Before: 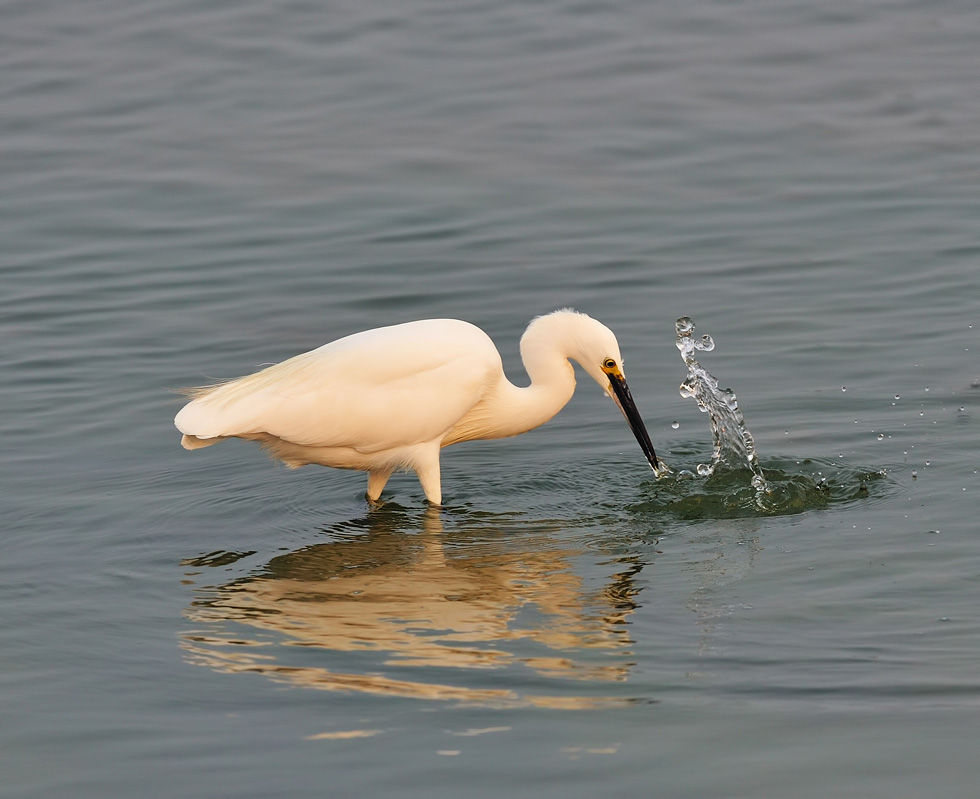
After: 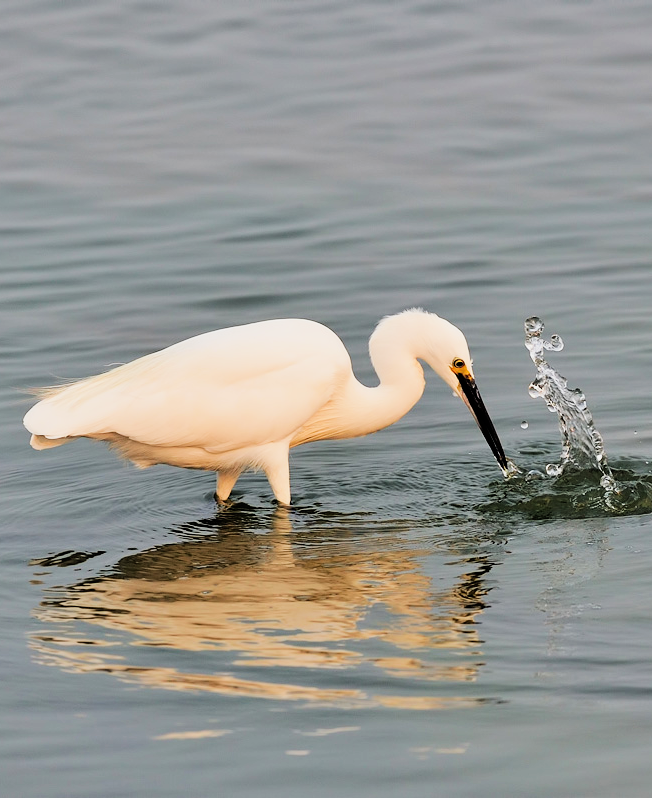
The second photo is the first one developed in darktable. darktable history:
filmic rgb: black relative exposure -5.03 EV, white relative exposure 3.96 EV, hardness 2.89, contrast 1.297, highlights saturation mix -28.83%
crop and rotate: left 15.415%, right 17.979%
exposure: exposure 0.564 EV, compensate highlight preservation false
